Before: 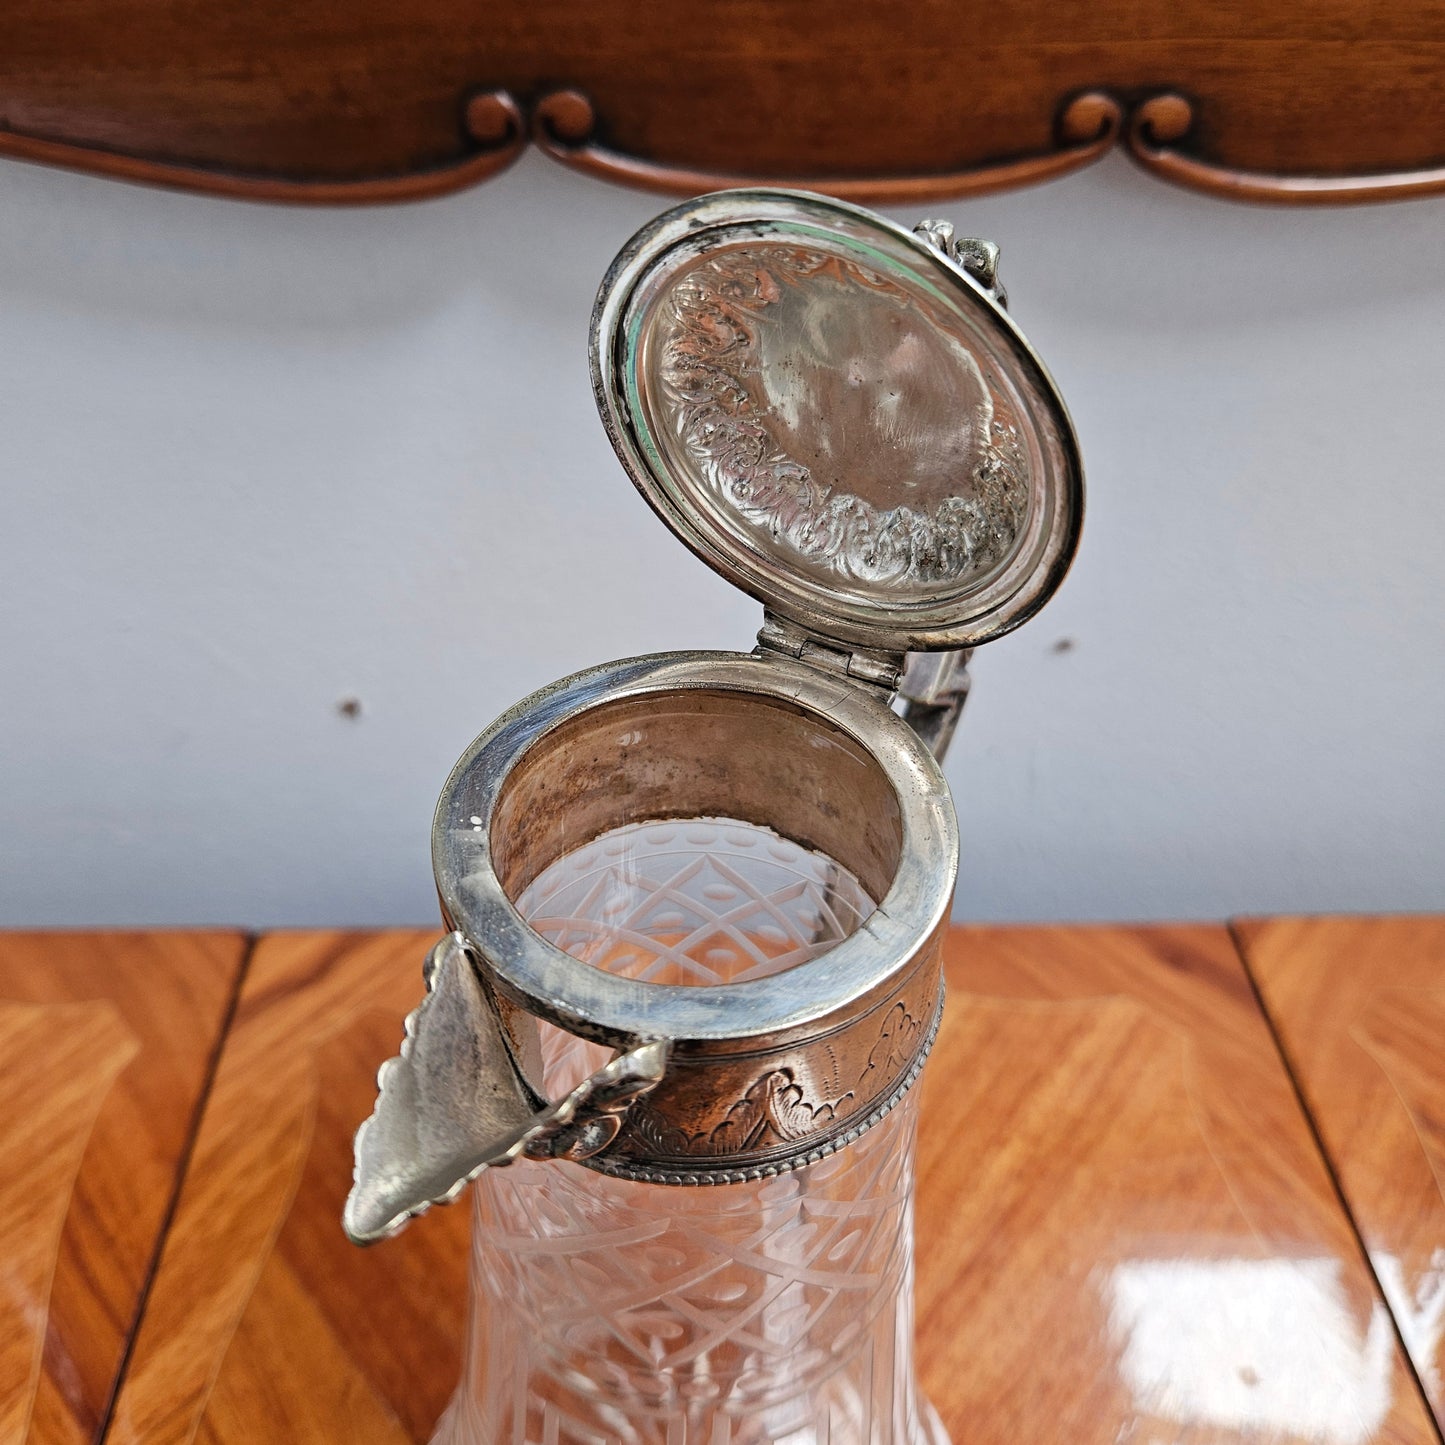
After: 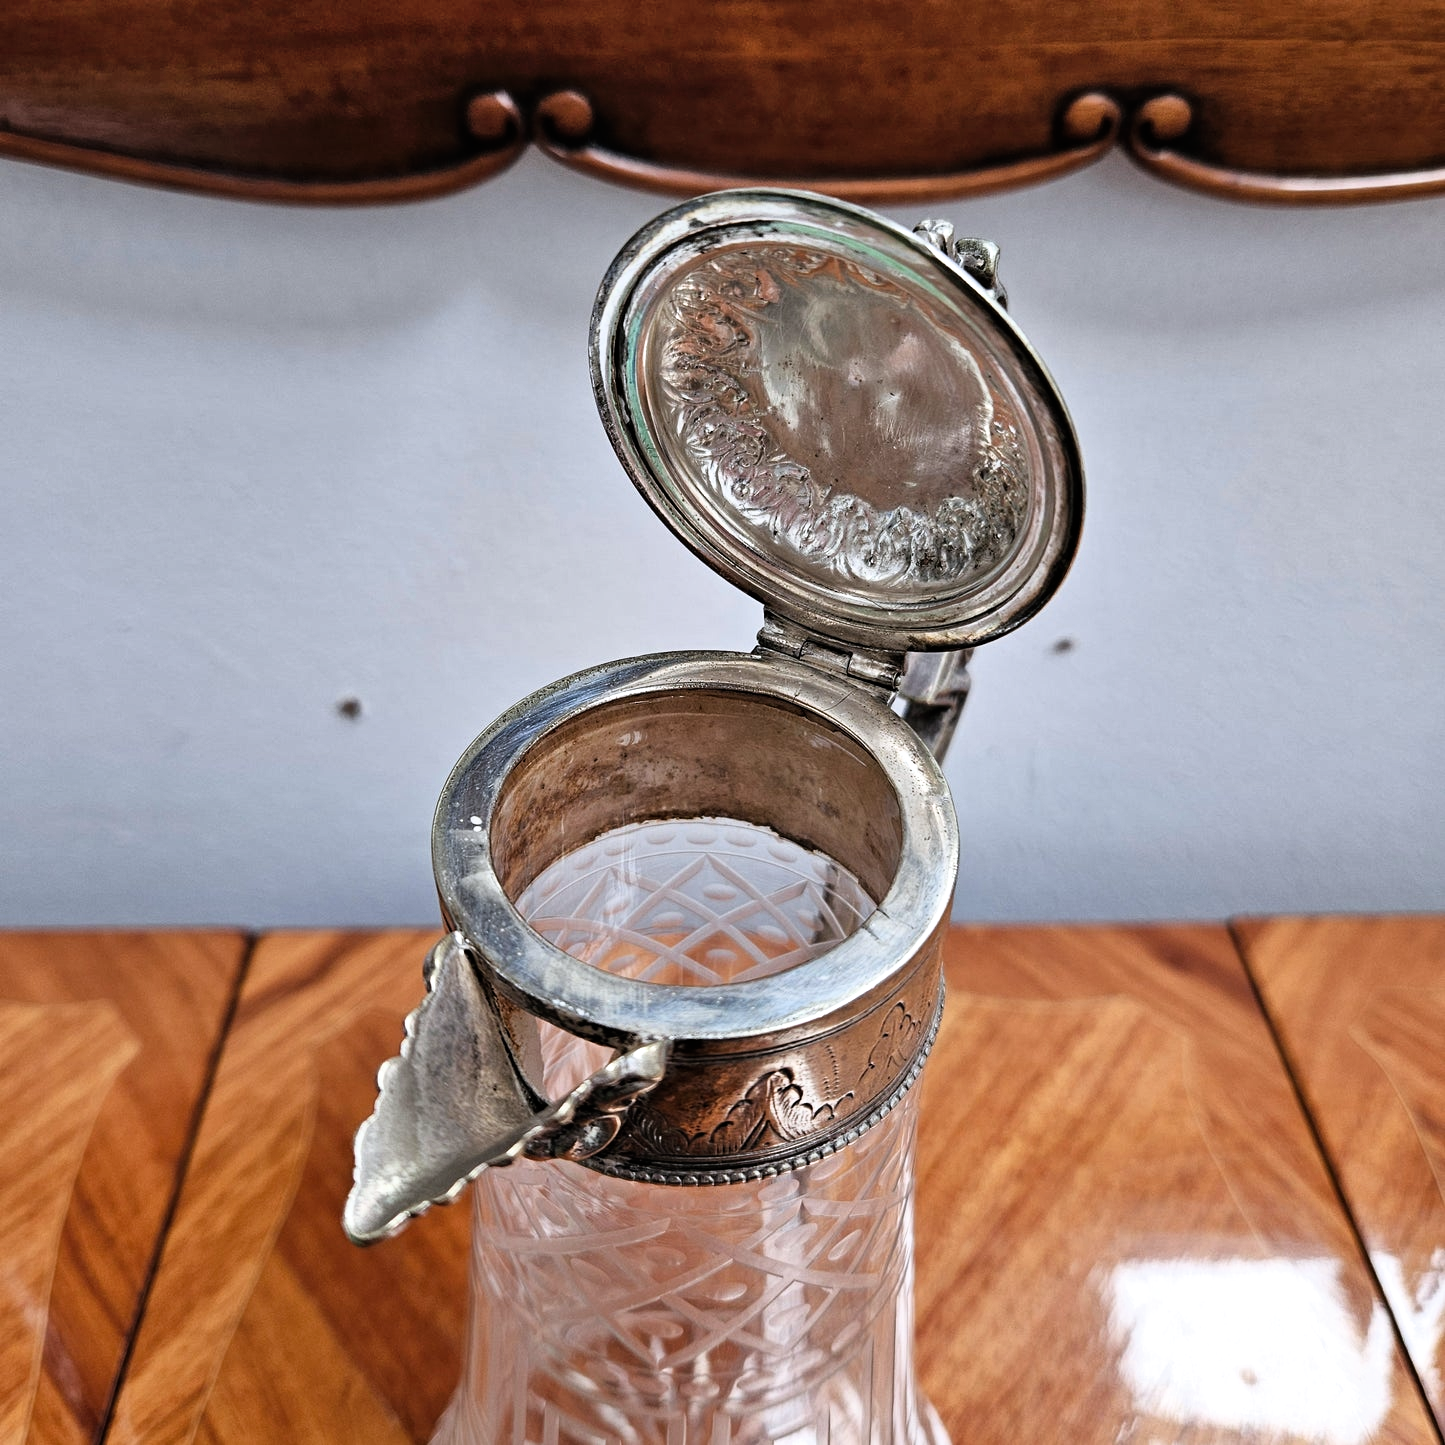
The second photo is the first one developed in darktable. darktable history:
shadows and highlights: shadows 53, soften with gaussian
white balance: red 0.983, blue 1.036
filmic rgb: white relative exposure 2.34 EV, hardness 6.59
